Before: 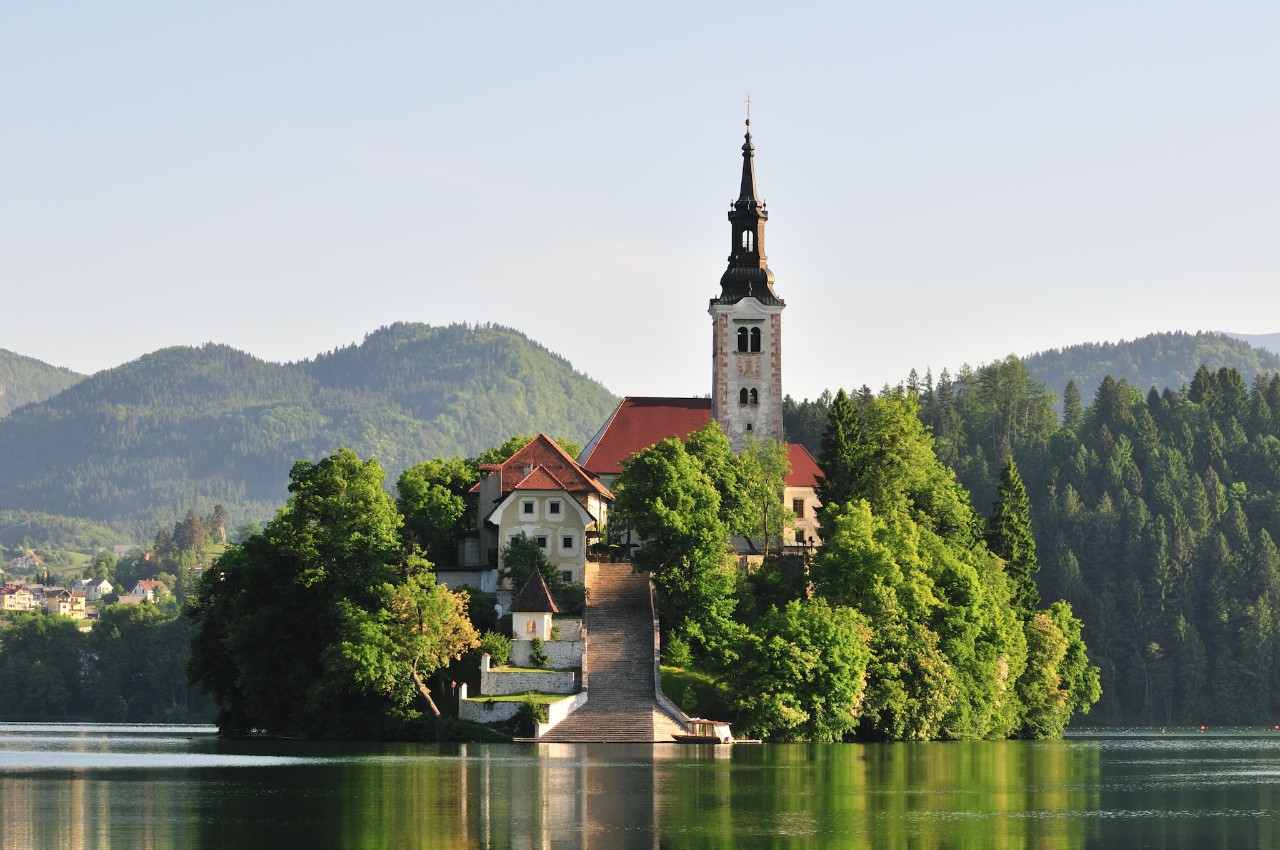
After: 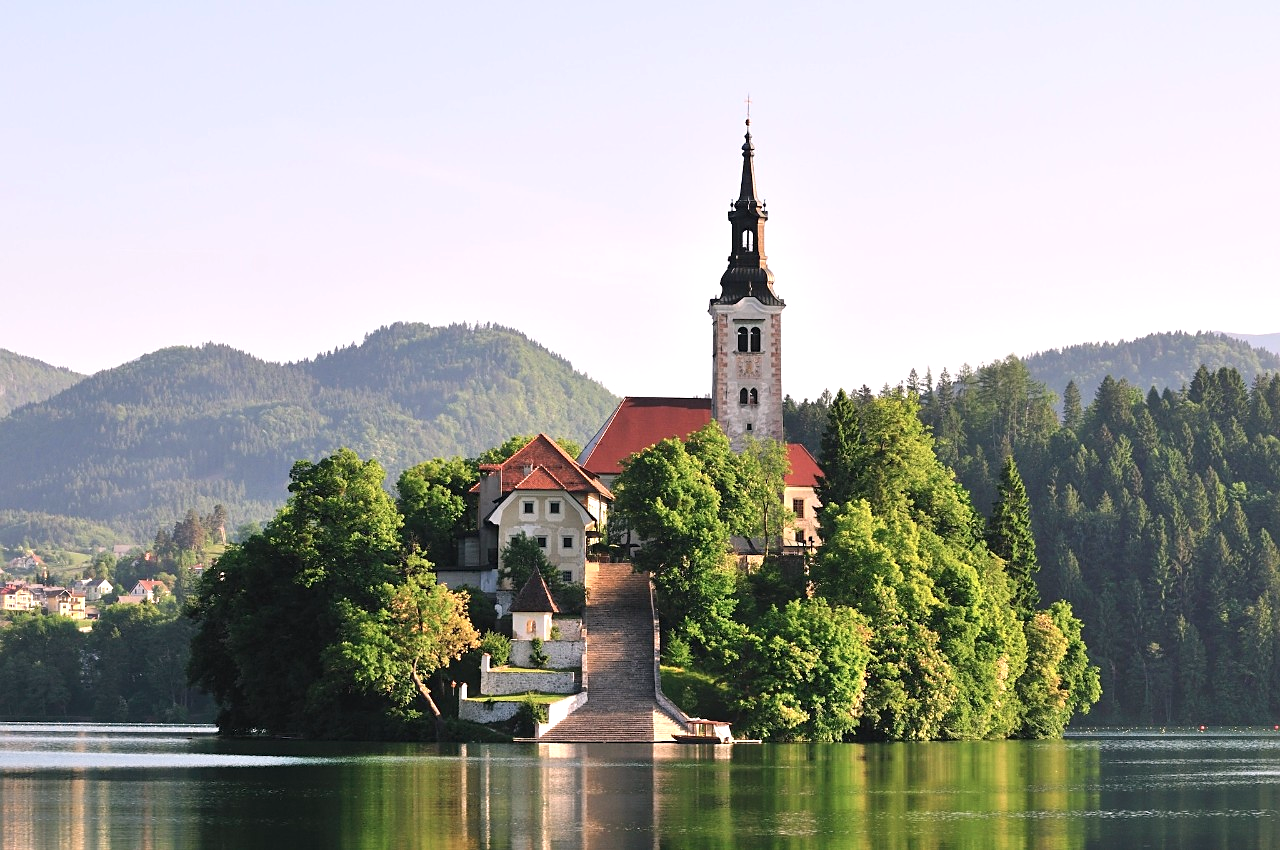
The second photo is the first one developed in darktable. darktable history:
sharpen: radius 1.864, amount 0.398, threshold 1.271
color calibration: x 0.37, y 0.377, temperature 4289.93 K
white balance: red 1.127, blue 0.943
exposure: exposure 0.217 EV, compensate highlight preservation false
